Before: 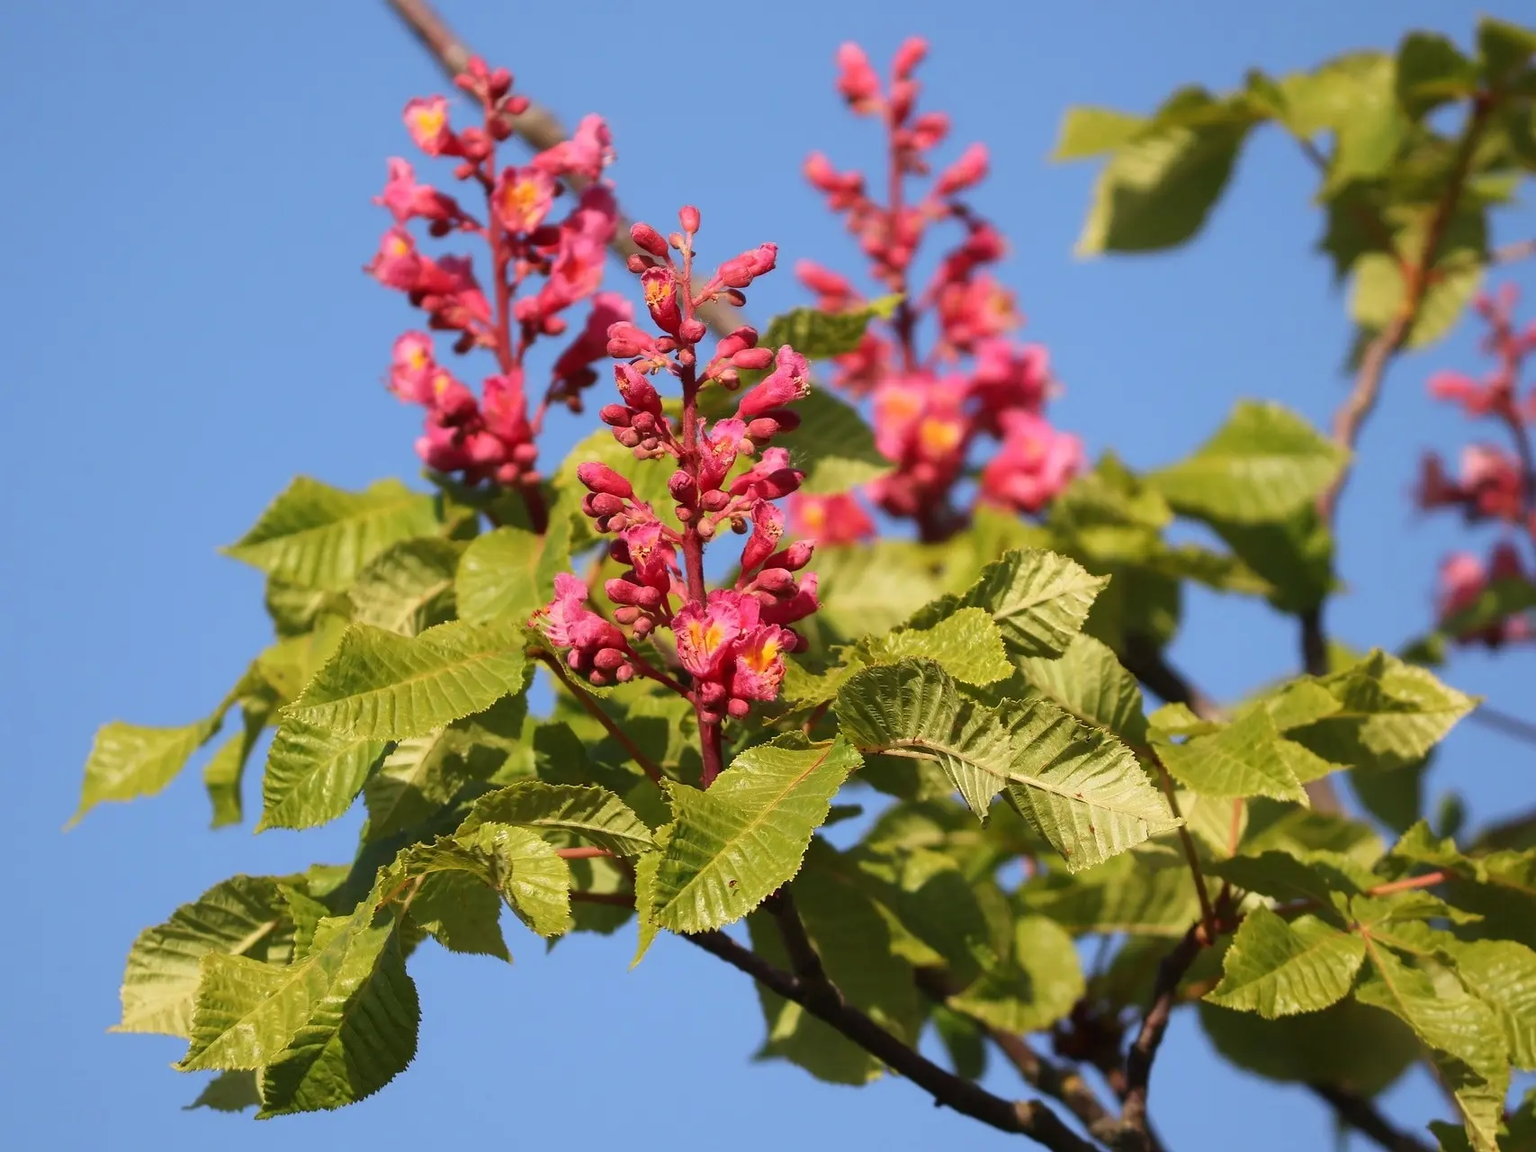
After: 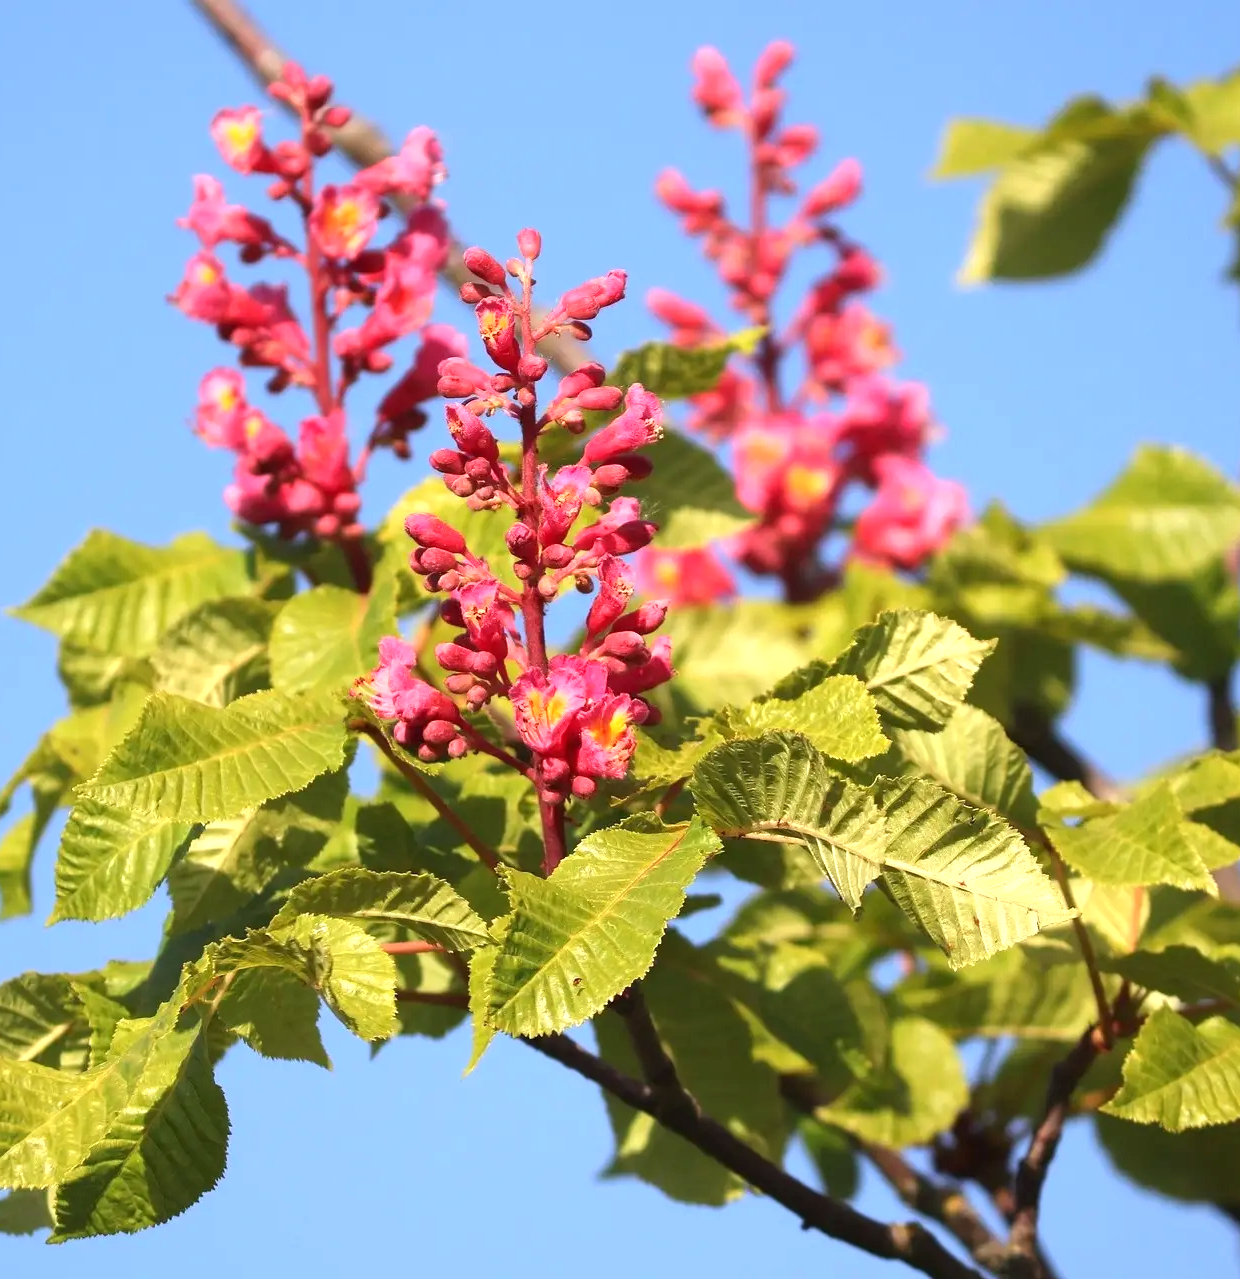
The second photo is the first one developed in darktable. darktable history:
crop: left 13.889%, right 13.436%
exposure: black level correction 0, exposure 0.69 EV, compensate highlight preservation false
